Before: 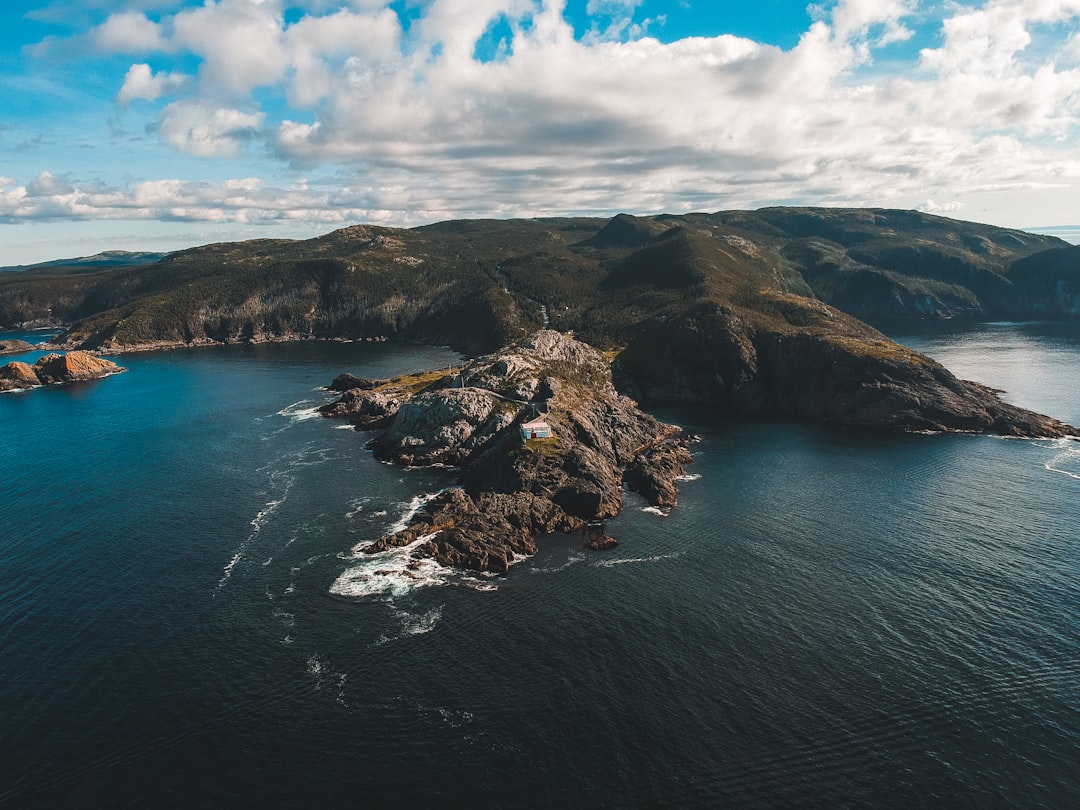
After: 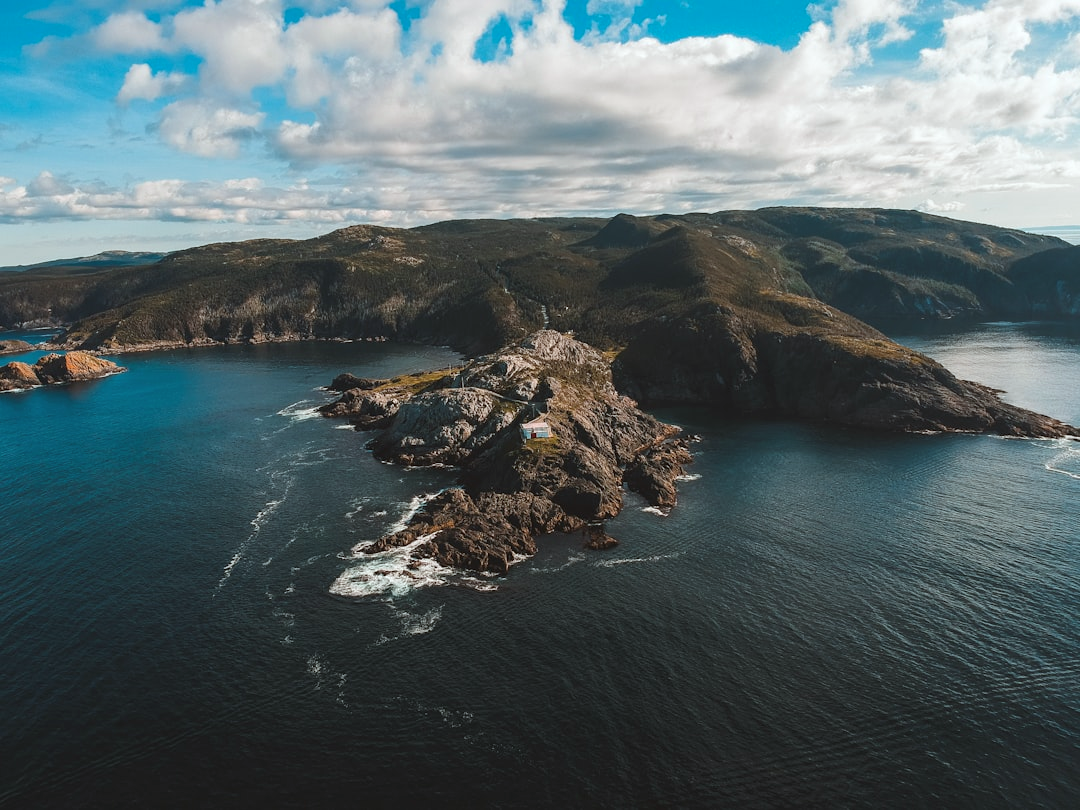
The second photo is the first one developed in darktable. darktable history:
tone curve: curves: ch0 [(0, 0) (0.003, 0.012) (0.011, 0.015) (0.025, 0.027) (0.044, 0.045) (0.069, 0.064) (0.1, 0.093) (0.136, 0.133) (0.177, 0.177) (0.224, 0.221) (0.277, 0.272) (0.335, 0.342) (0.399, 0.398) (0.468, 0.462) (0.543, 0.547) (0.623, 0.624) (0.709, 0.711) (0.801, 0.792) (0.898, 0.889) (1, 1)], color space Lab, linked channels, preserve colors none
color correction: highlights a* -2.91, highlights b* -2.56, shadows a* 1.96, shadows b* 2.88
